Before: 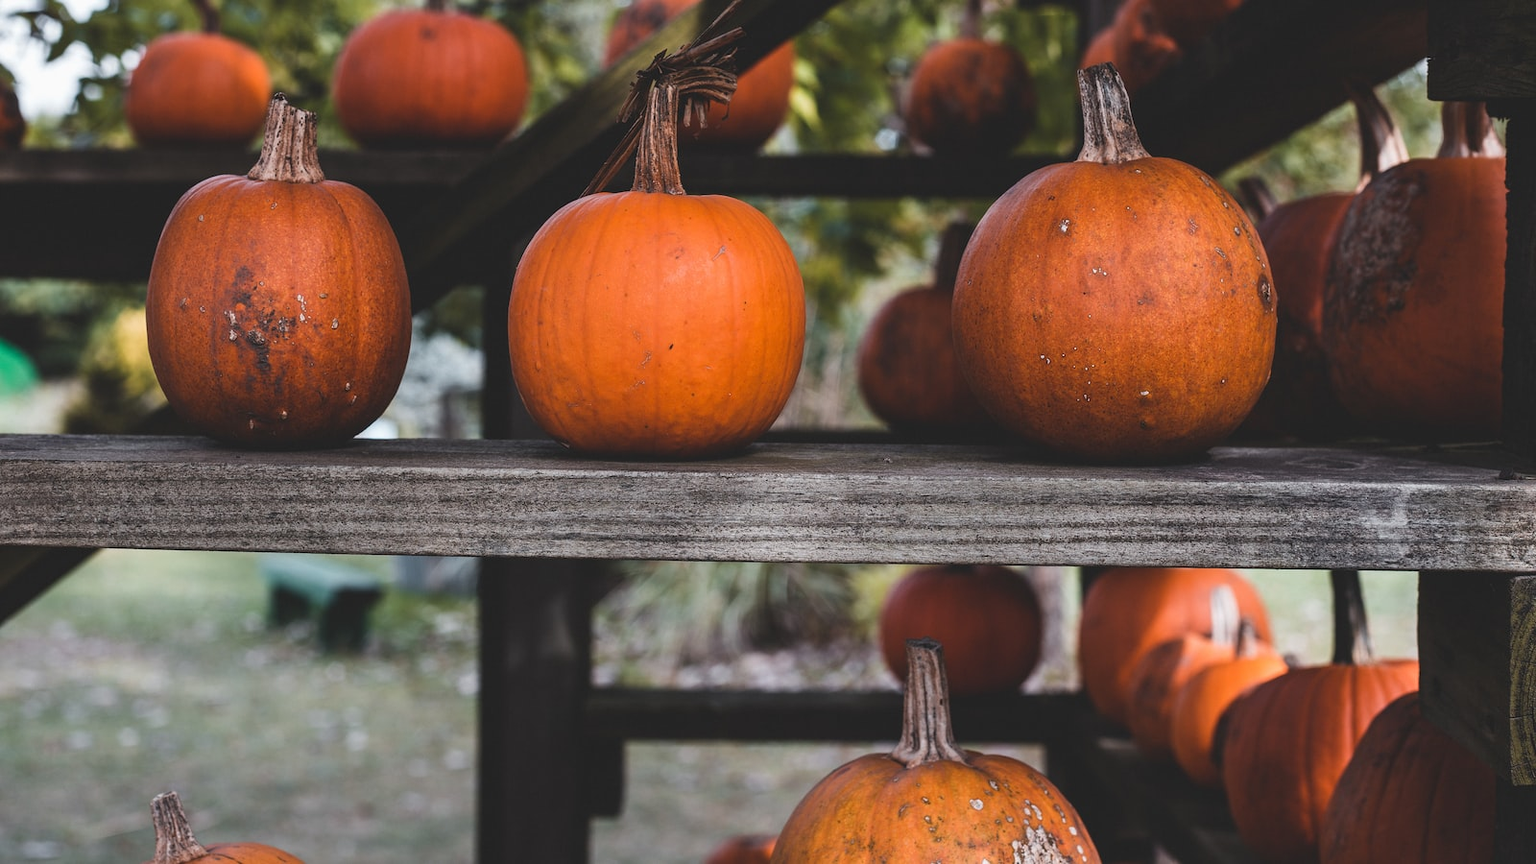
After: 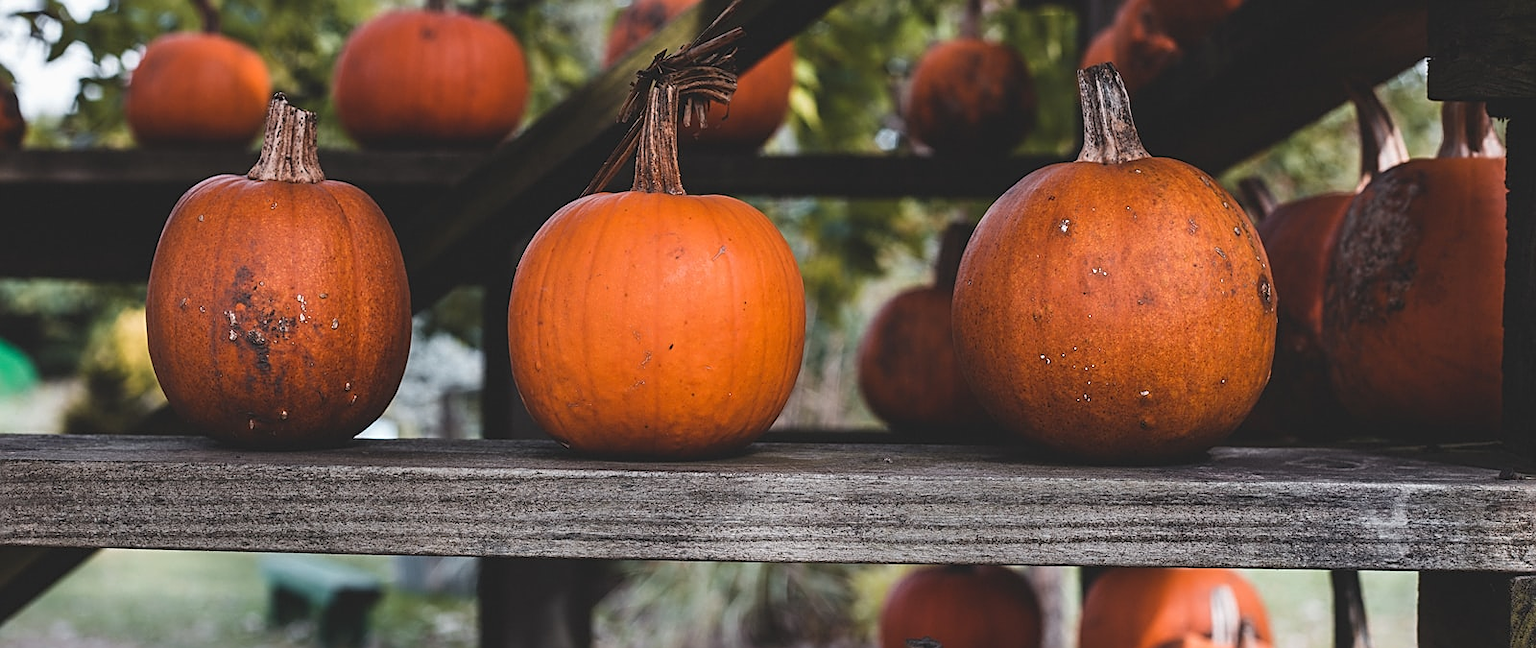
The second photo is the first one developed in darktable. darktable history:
sharpen: on, module defaults
crop: bottom 24.983%
